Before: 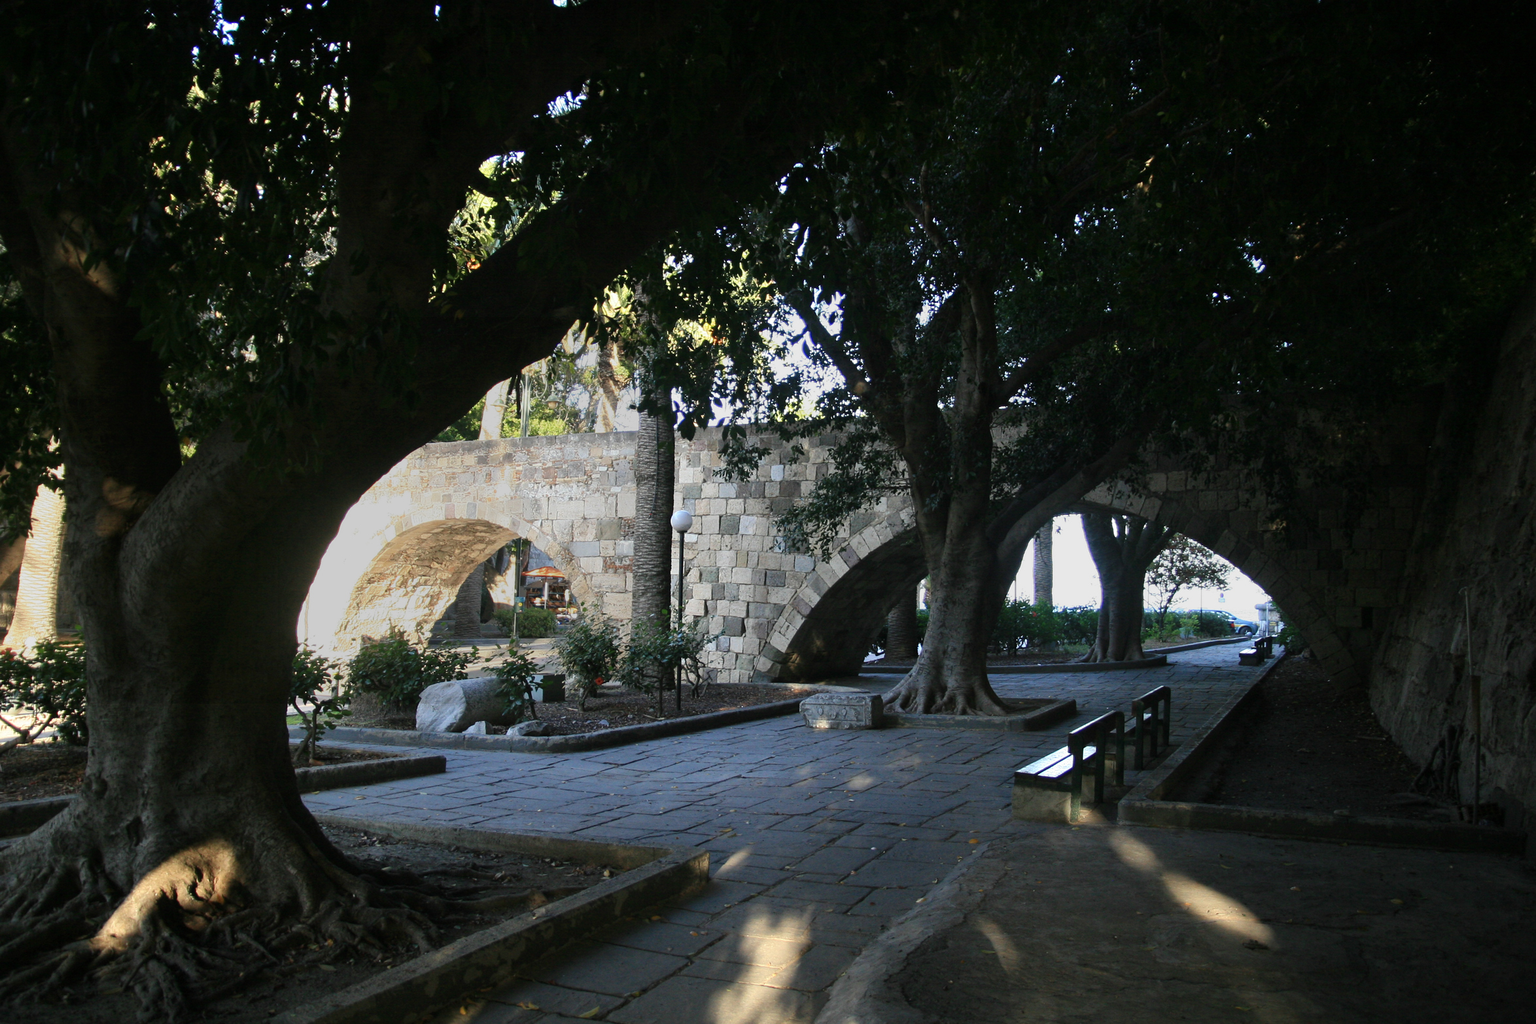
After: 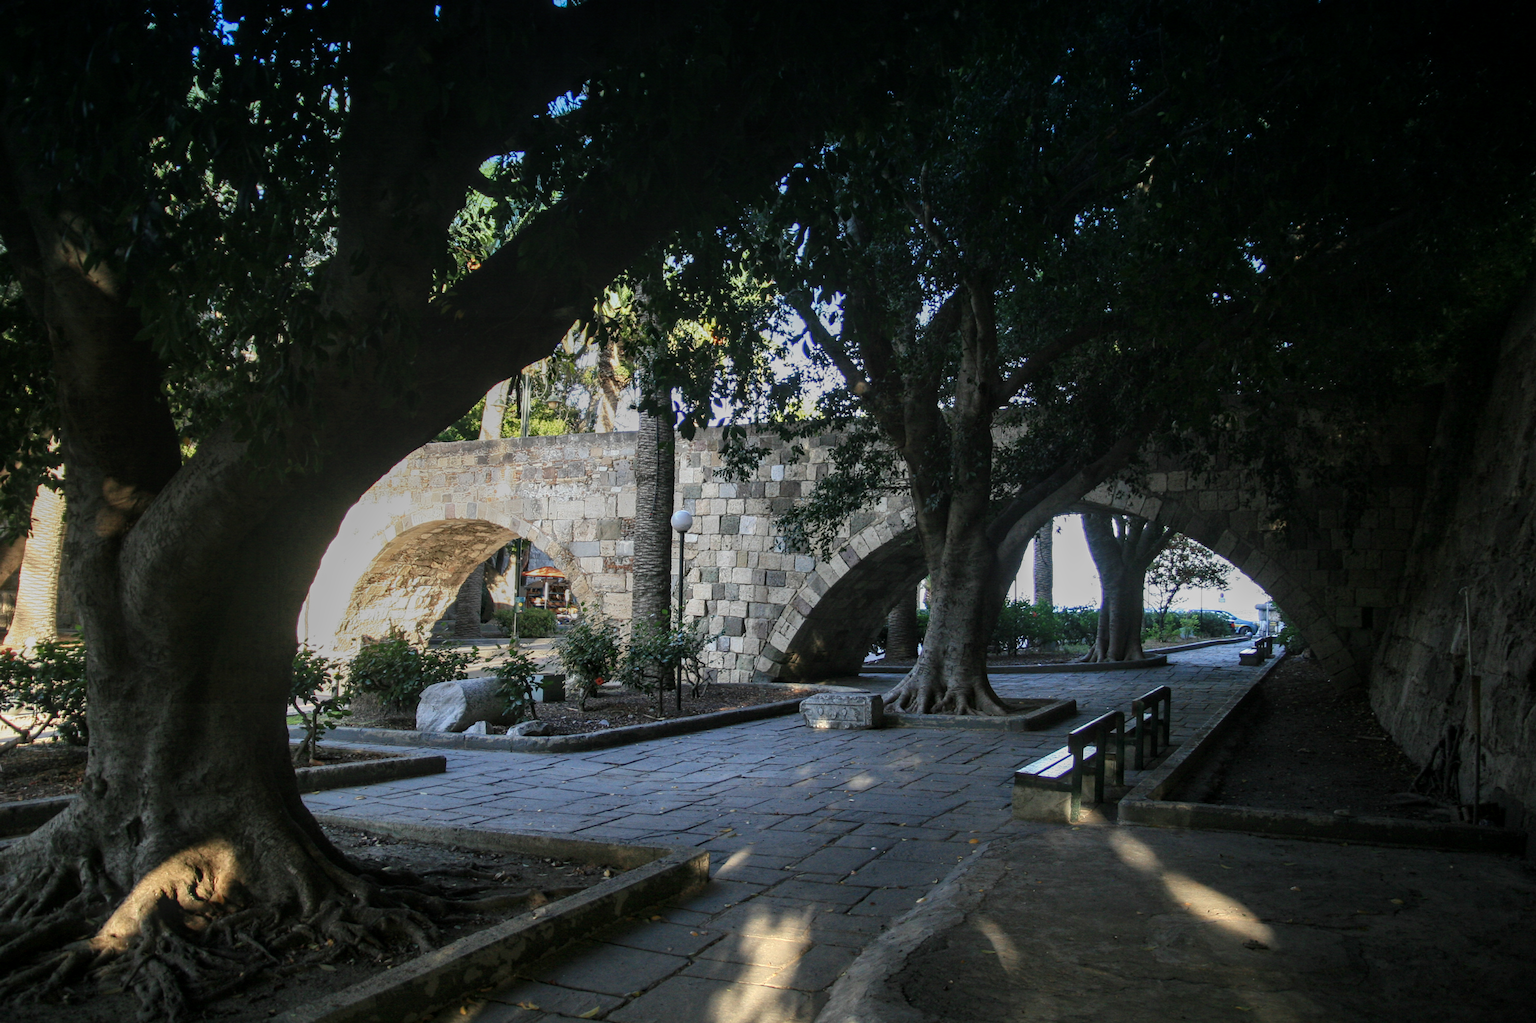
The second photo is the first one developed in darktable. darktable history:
graduated density: density 2.02 EV, hardness 44%, rotation 0.374°, offset 8.21, hue 208.8°, saturation 97%
local contrast: highlights 0%, shadows 0%, detail 133%
